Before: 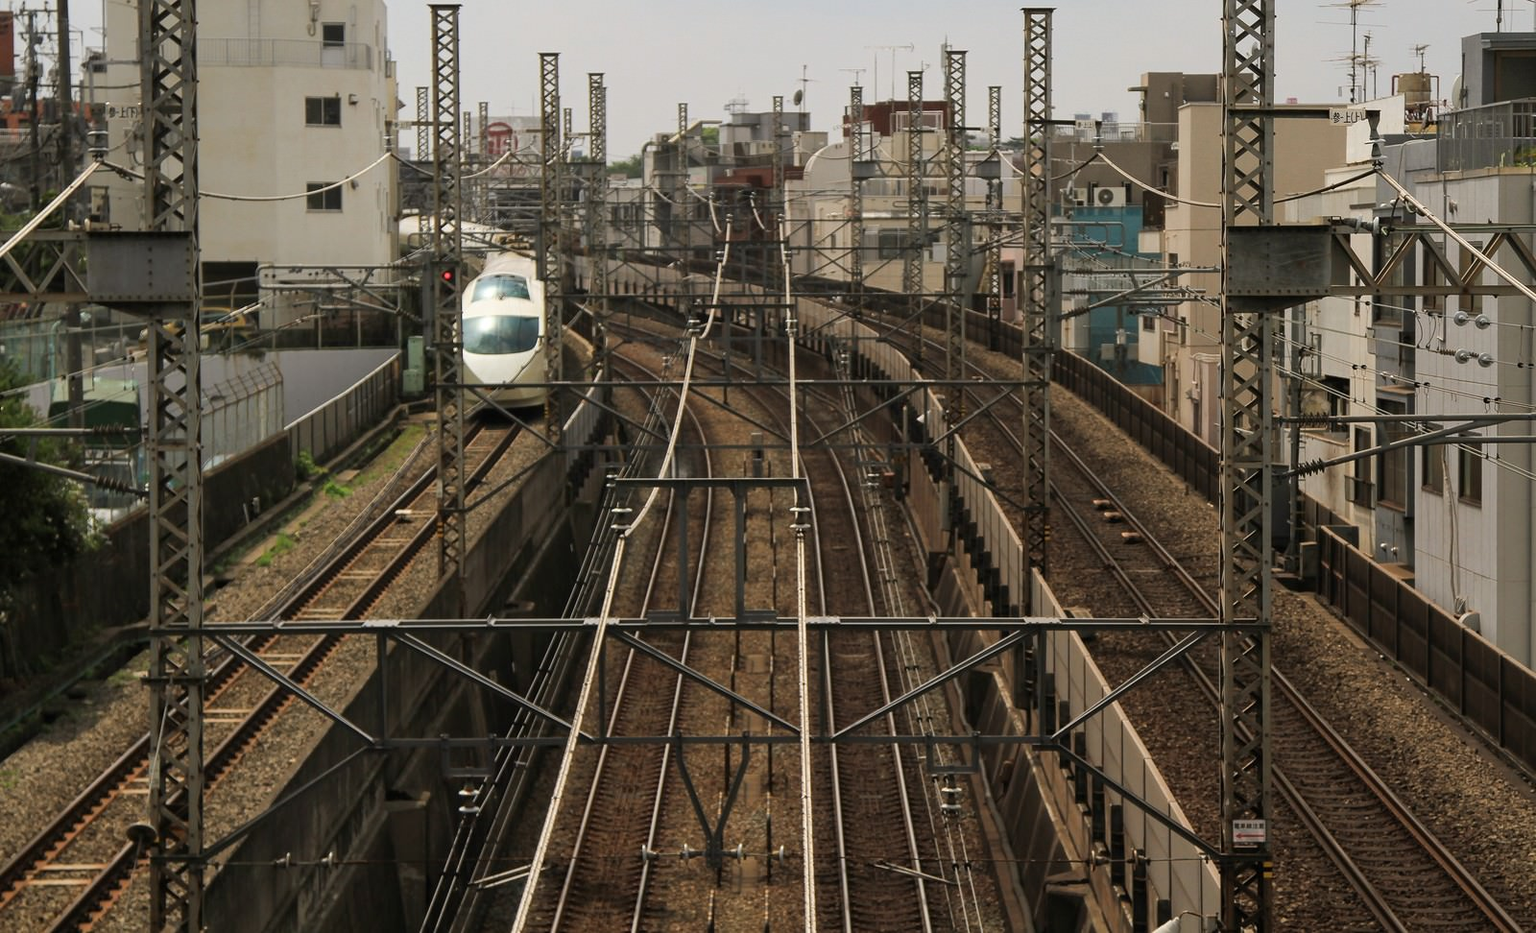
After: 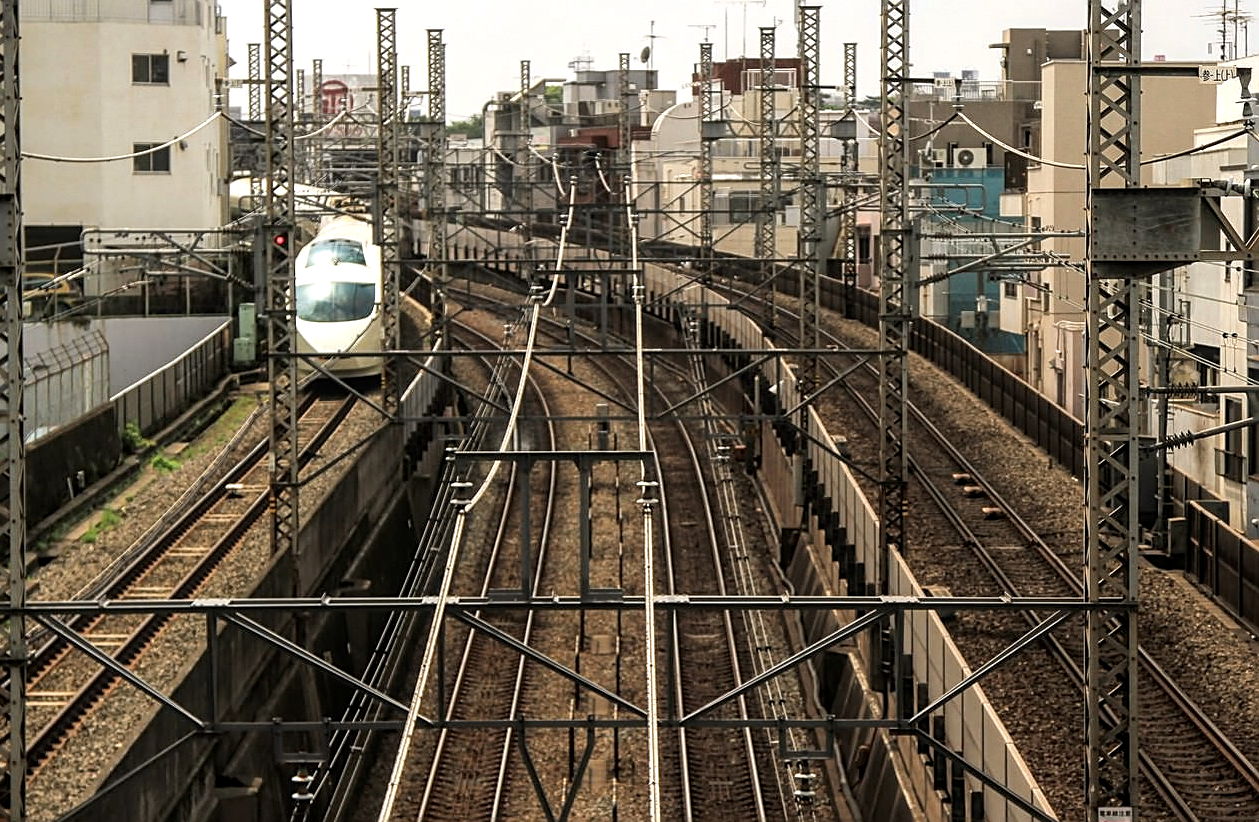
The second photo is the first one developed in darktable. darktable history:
tone equalizer: -8 EV -0.764 EV, -7 EV -0.701 EV, -6 EV -0.631 EV, -5 EV -0.416 EV, -3 EV 0.367 EV, -2 EV 0.6 EV, -1 EV 0.694 EV, +0 EV 0.731 EV
sharpen: on, module defaults
local contrast: on, module defaults
crop: left 11.674%, top 4.887%, right 9.603%, bottom 10.503%
